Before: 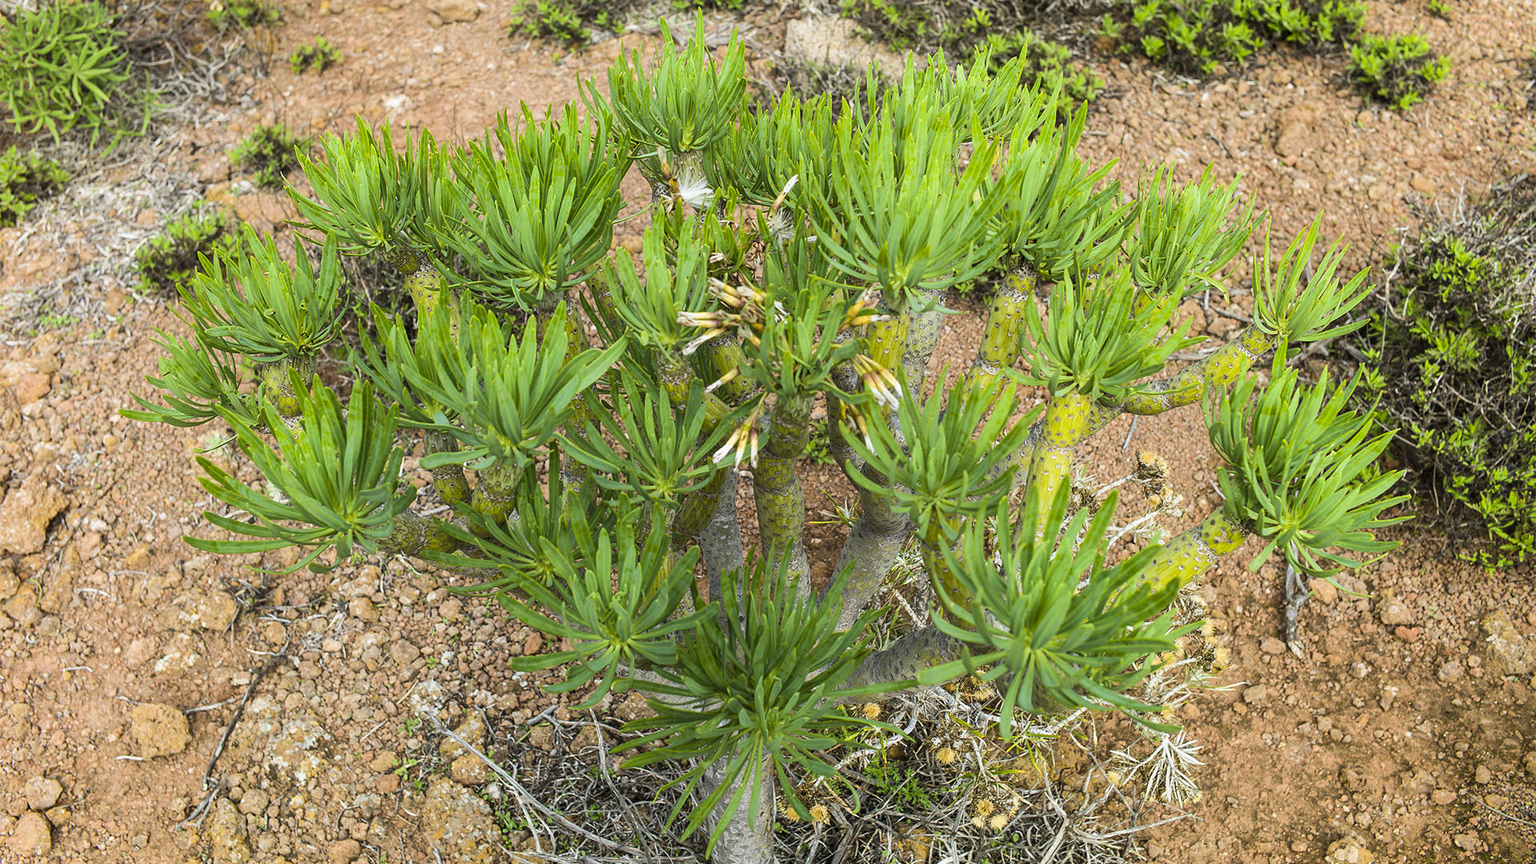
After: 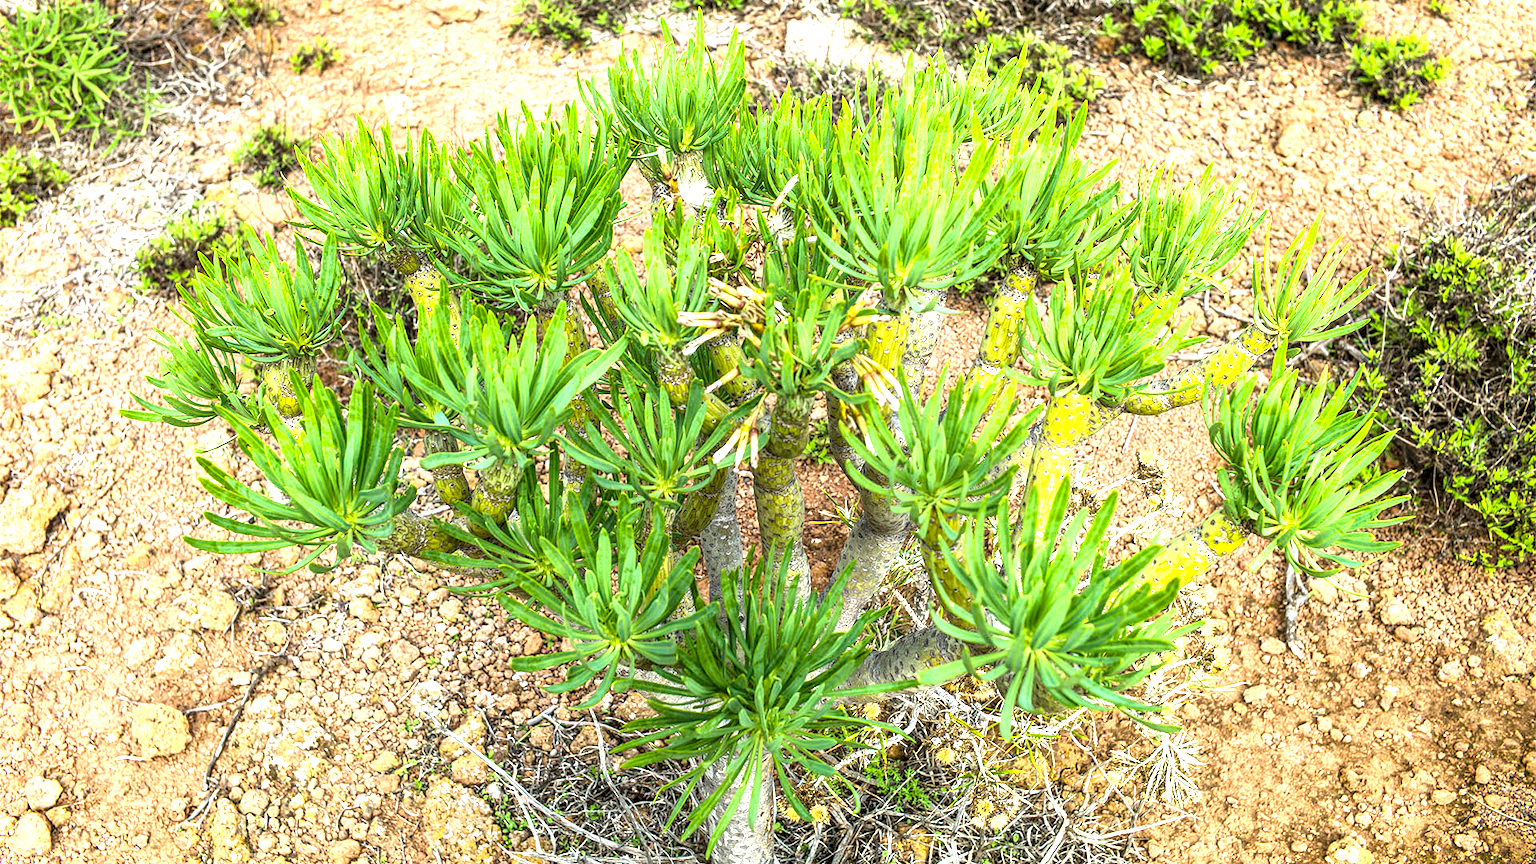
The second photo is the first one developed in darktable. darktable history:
exposure: black level correction 0, exposure 1.103 EV, compensate exposure bias true, compensate highlight preservation false
local contrast: detail 138%
